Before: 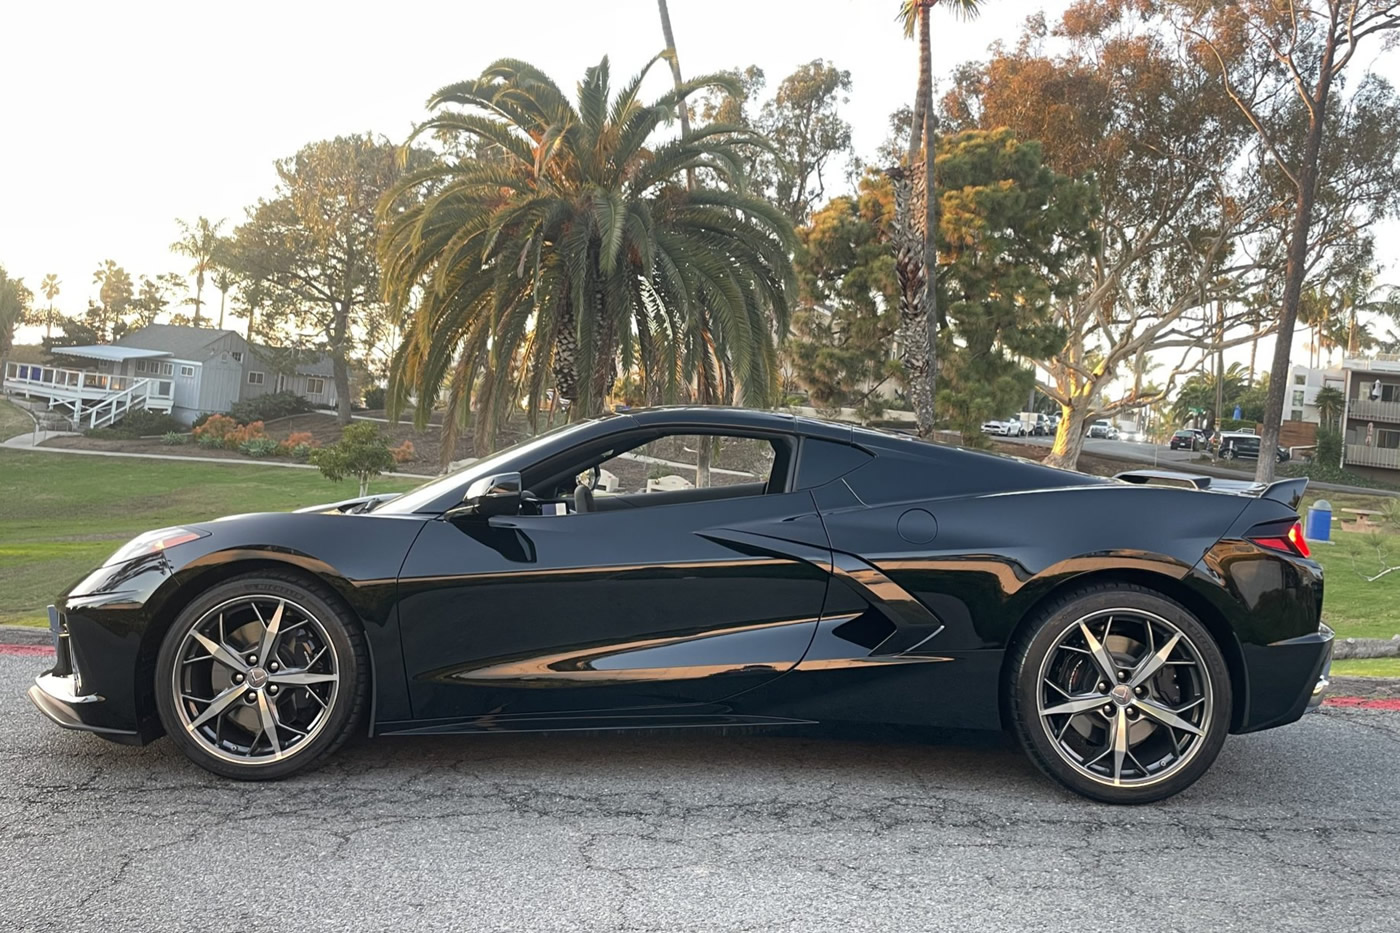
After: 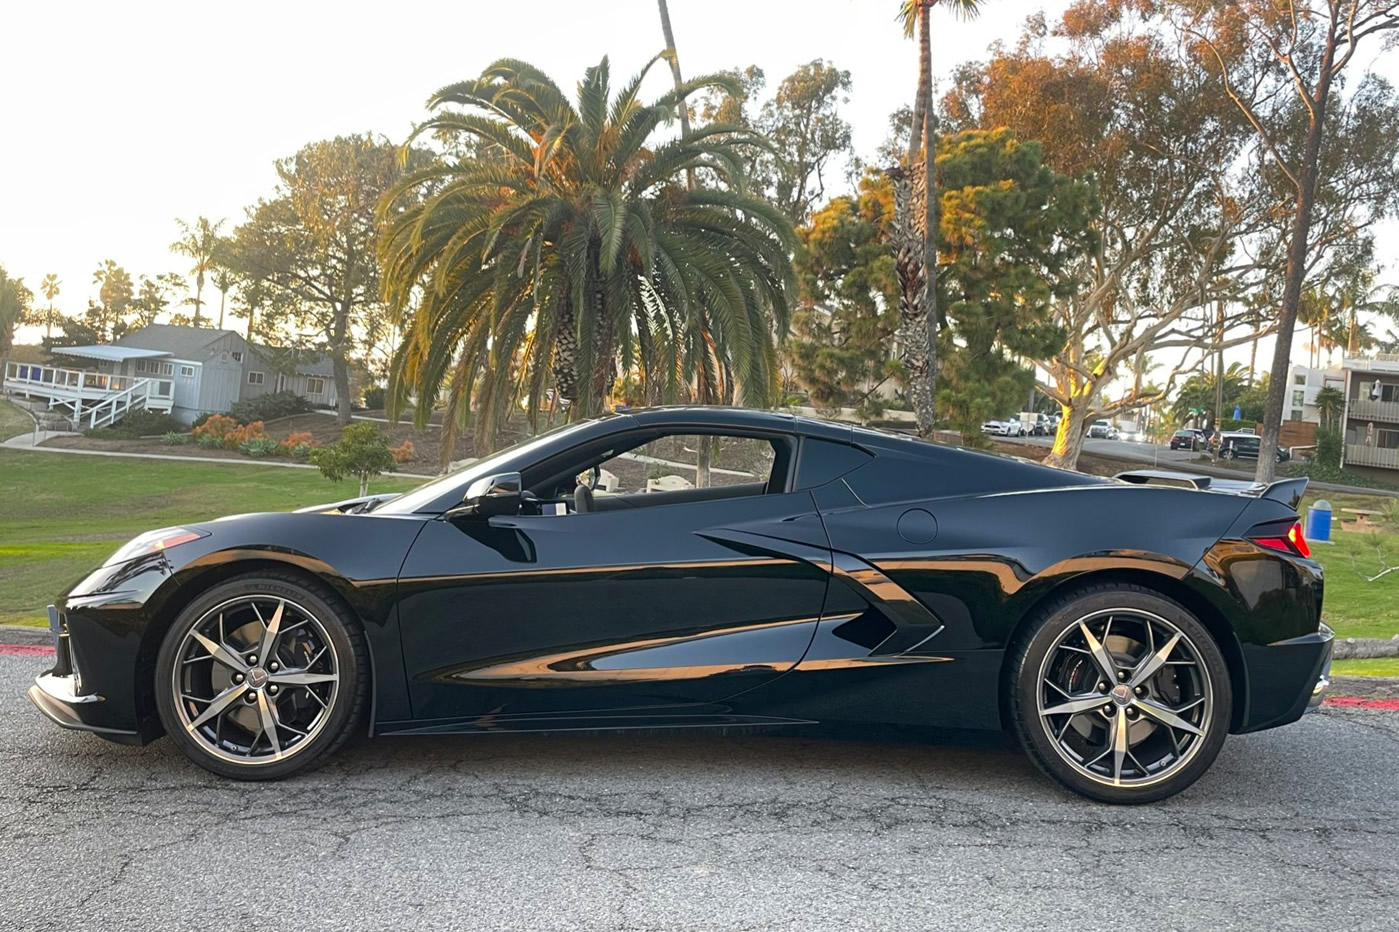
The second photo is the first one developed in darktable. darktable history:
color balance rgb: shadows lift › chroma 0.679%, shadows lift › hue 116.05°, perceptual saturation grading › global saturation 25.73%
